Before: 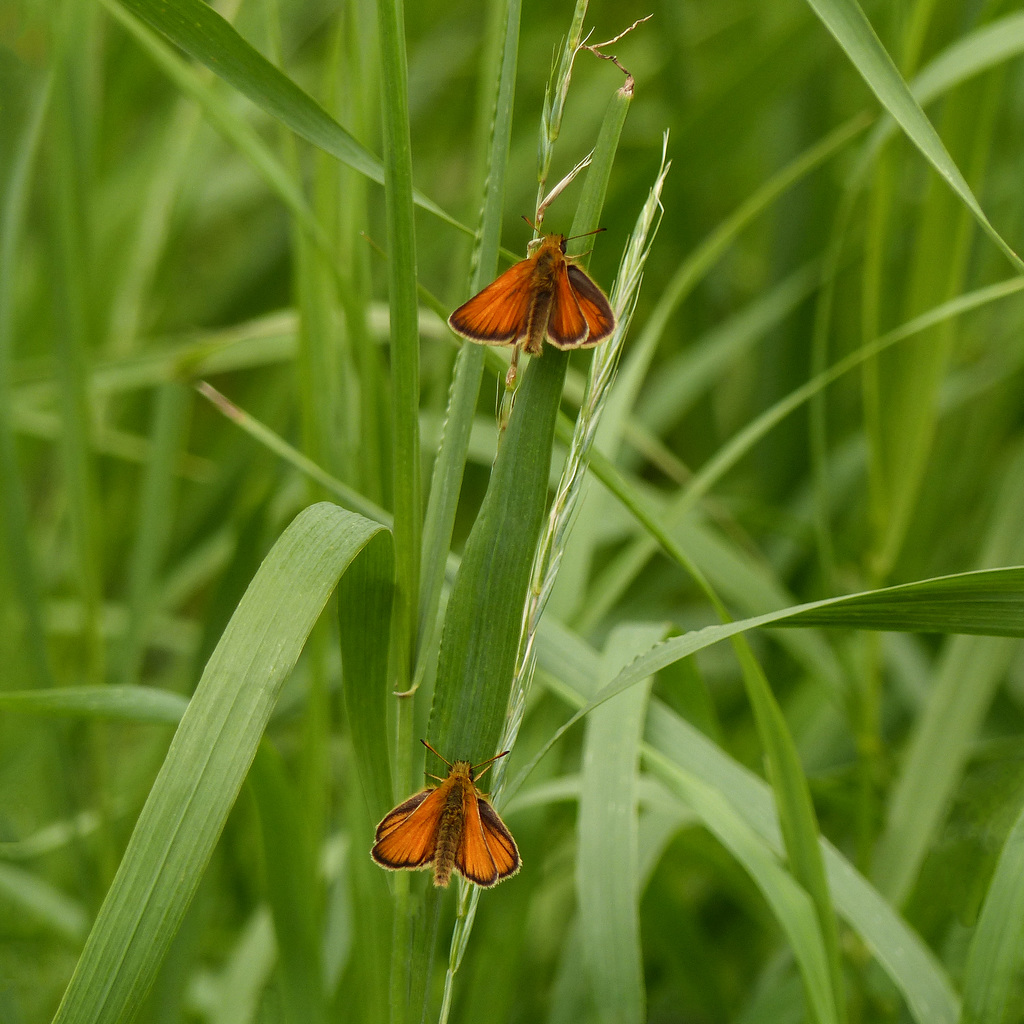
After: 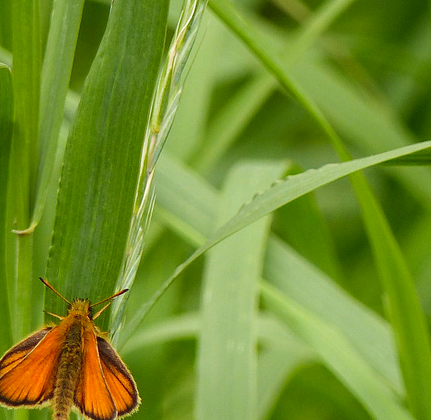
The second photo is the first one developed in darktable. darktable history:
crop: left 37.221%, top 45.169%, right 20.63%, bottom 13.777%
contrast brightness saturation: contrast 0.07, brightness 0.08, saturation 0.18
